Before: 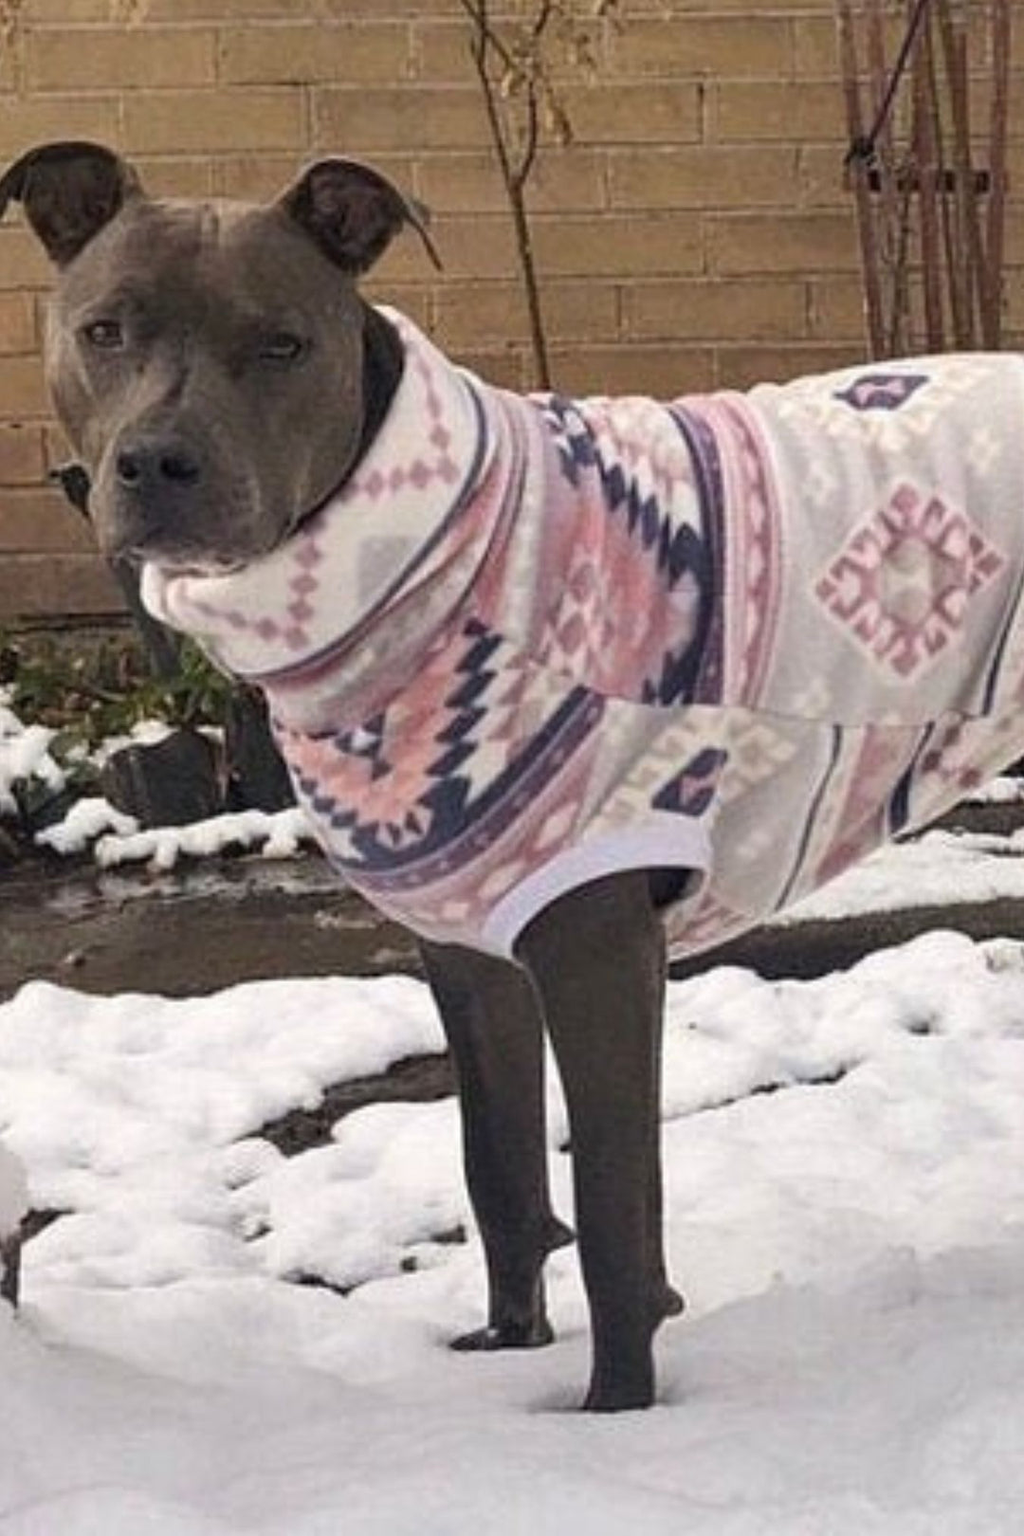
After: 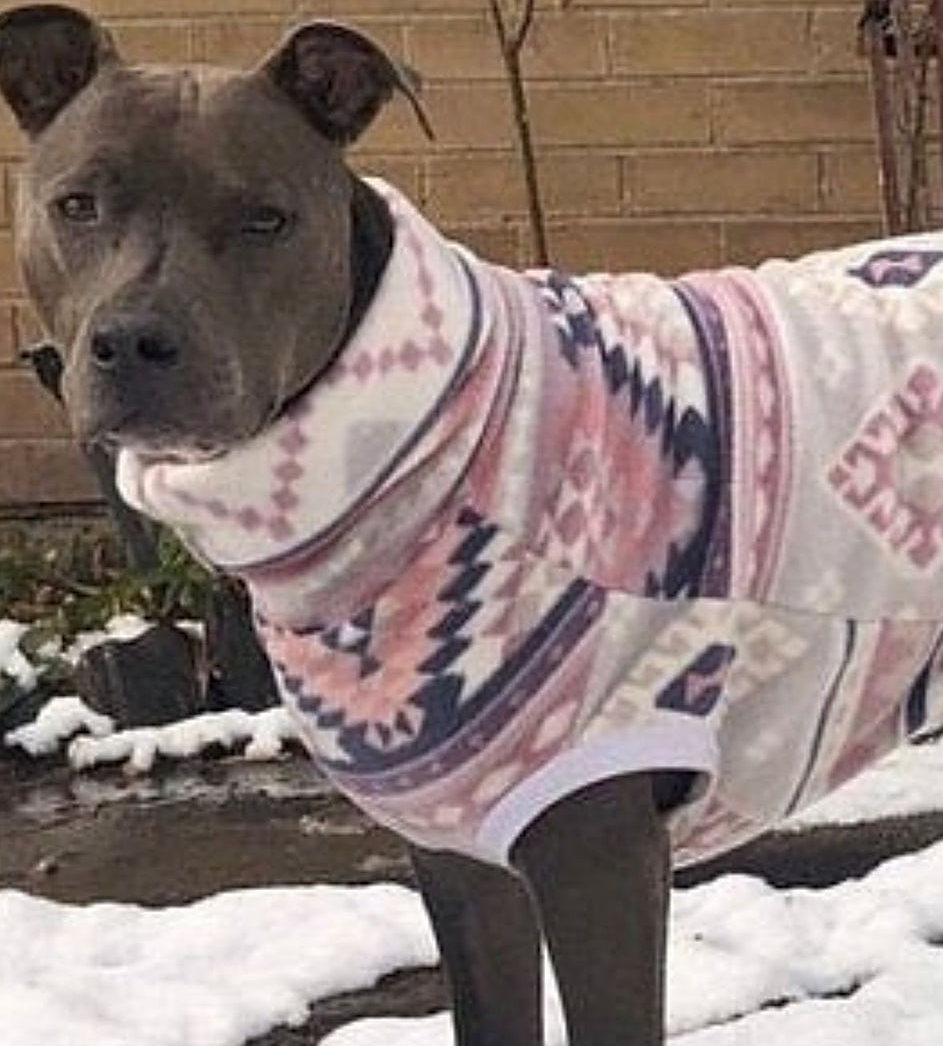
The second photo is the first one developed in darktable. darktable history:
crop: left 3.015%, top 8.969%, right 9.647%, bottom 26.457%
vibrance: on, module defaults
sharpen: on, module defaults
